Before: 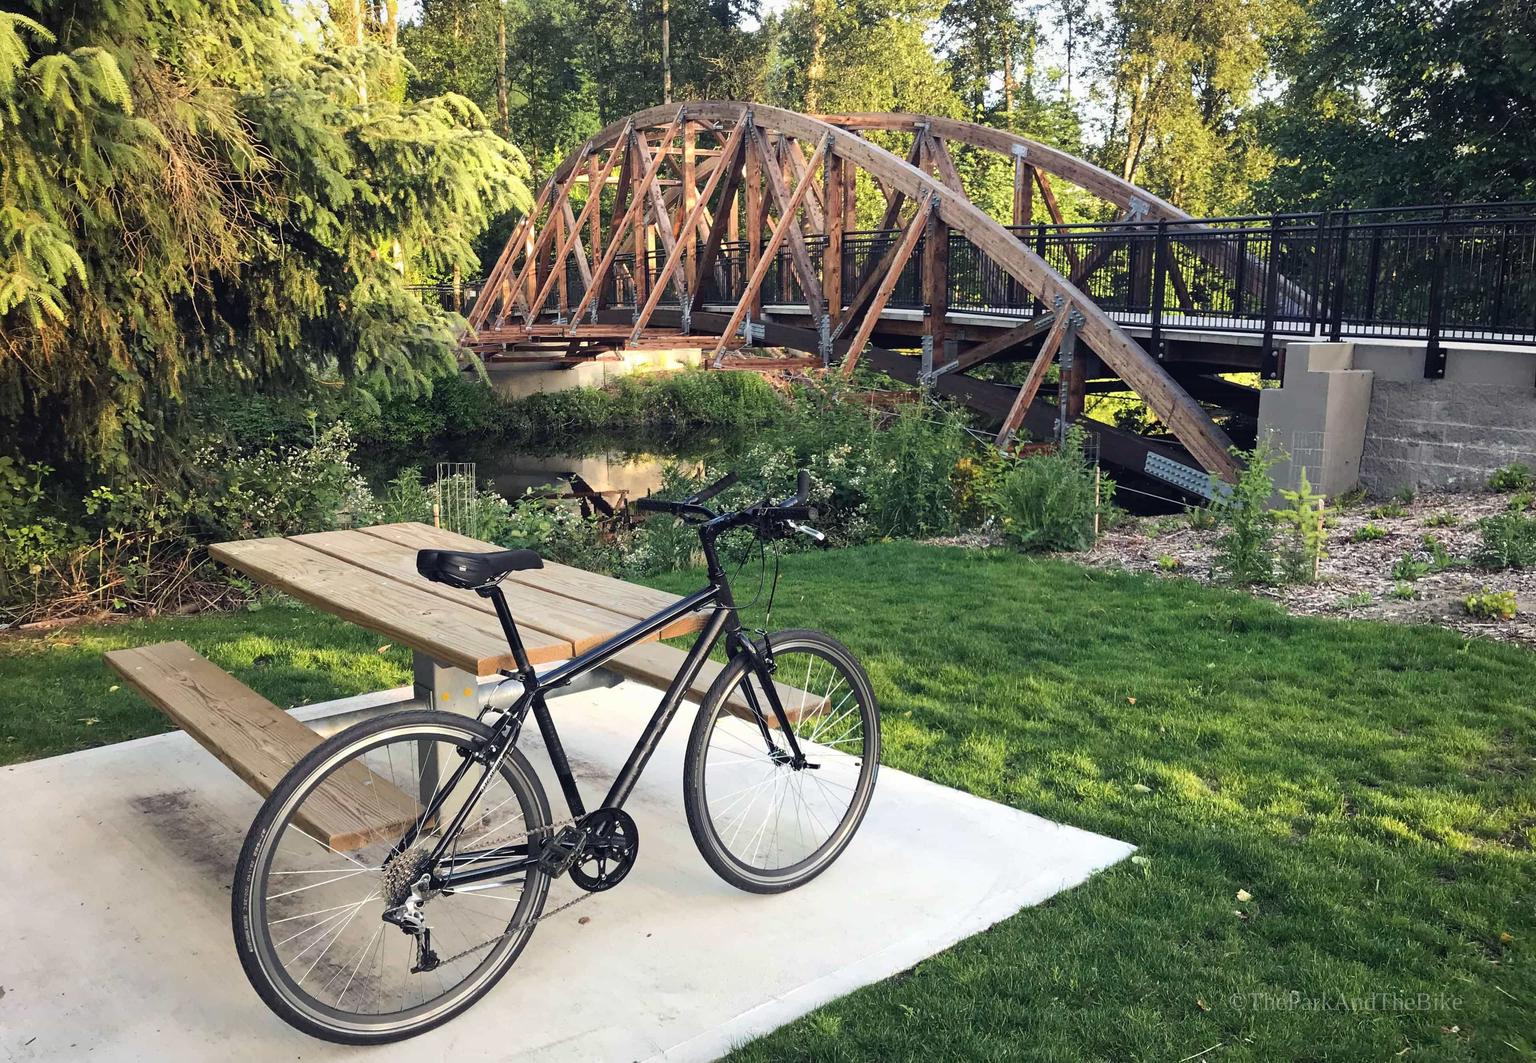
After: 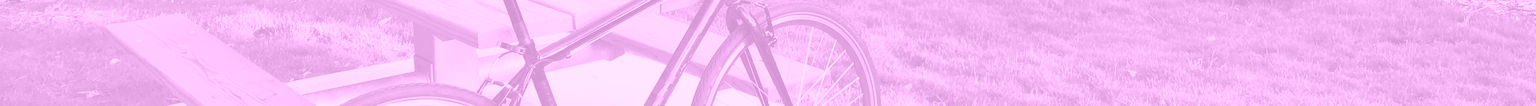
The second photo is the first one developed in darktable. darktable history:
color balance rgb: perceptual saturation grading › global saturation 25%, global vibrance 20%
crop and rotate: top 59.084%, bottom 30.916%
colorize: hue 331.2°, saturation 75%, source mix 30.28%, lightness 70.52%, version 1
